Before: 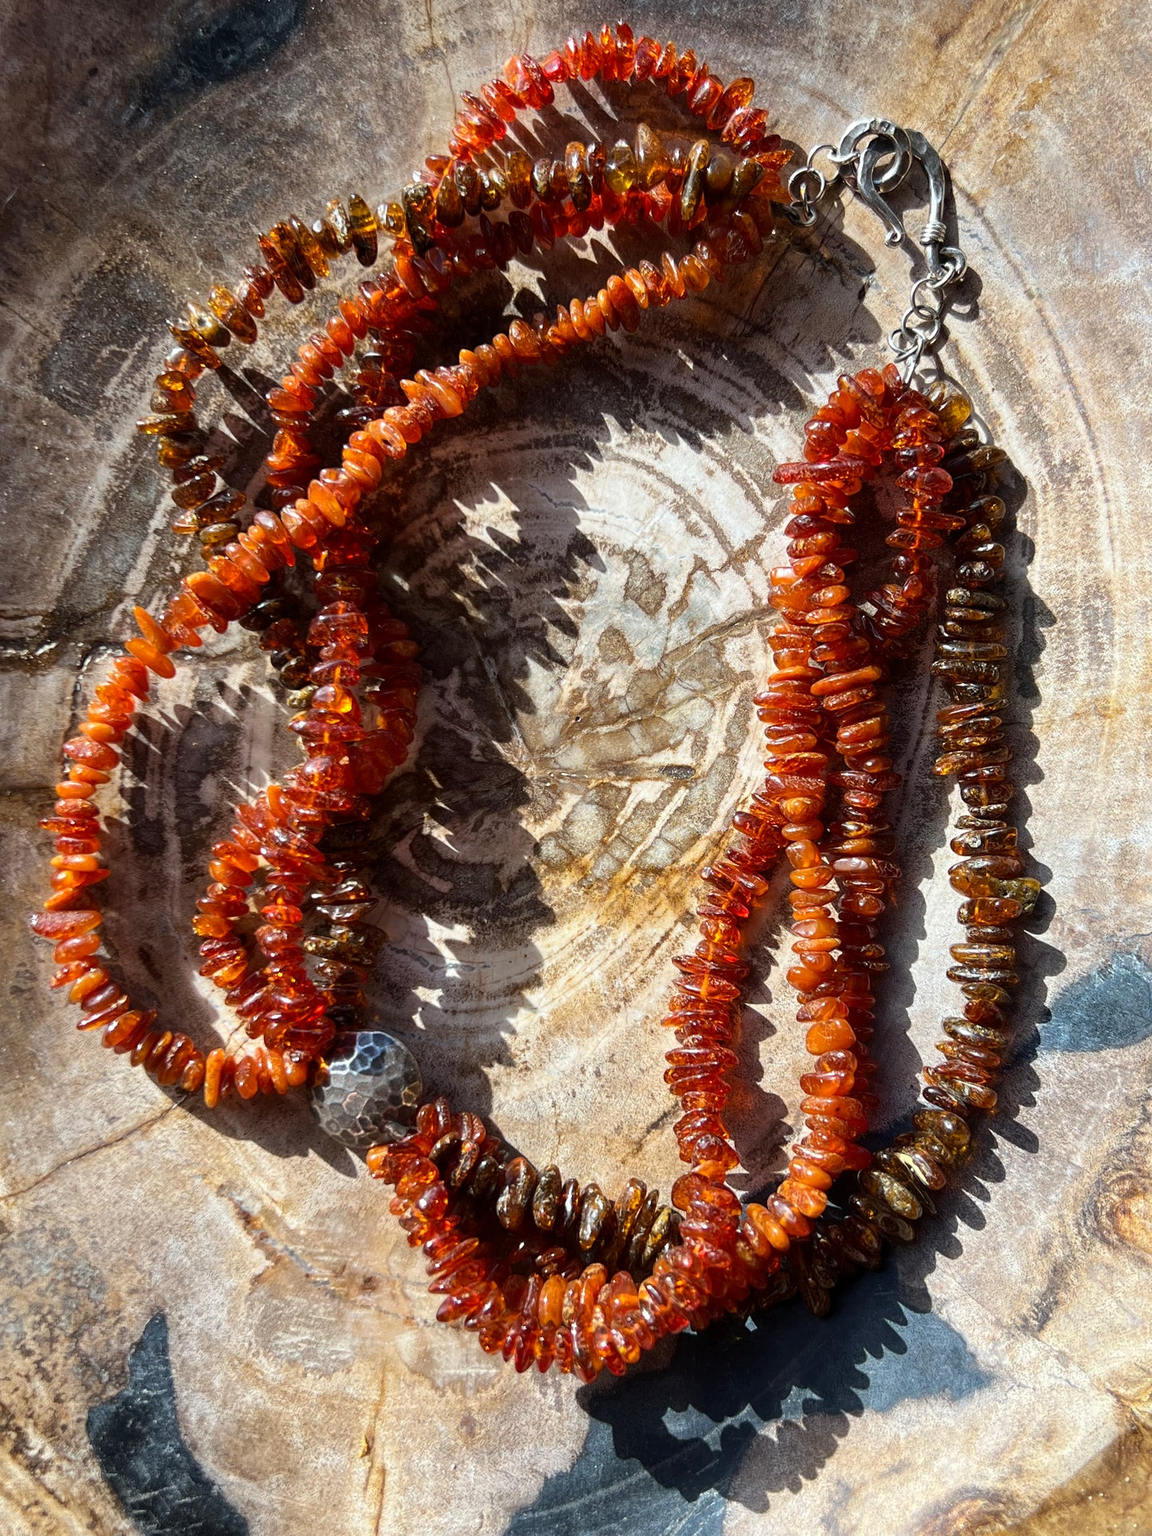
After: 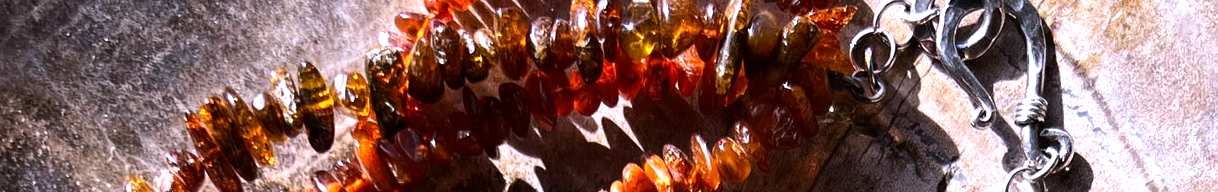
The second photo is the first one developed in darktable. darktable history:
crop and rotate: left 9.644%, top 9.491%, right 6.021%, bottom 80.509%
white balance: red 1.042, blue 1.17
tone equalizer: -8 EV -0.75 EV, -7 EV -0.7 EV, -6 EV -0.6 EV, -5 EV -0.4 EV, -3 EV 0.4 EV, -2 EV 0.6 EV, -1 EV 0.7 EV, +0 EV 0.75 EV, edges refinement/feathering 500, mask exposure compensation -1.57 EV, preserve details no
